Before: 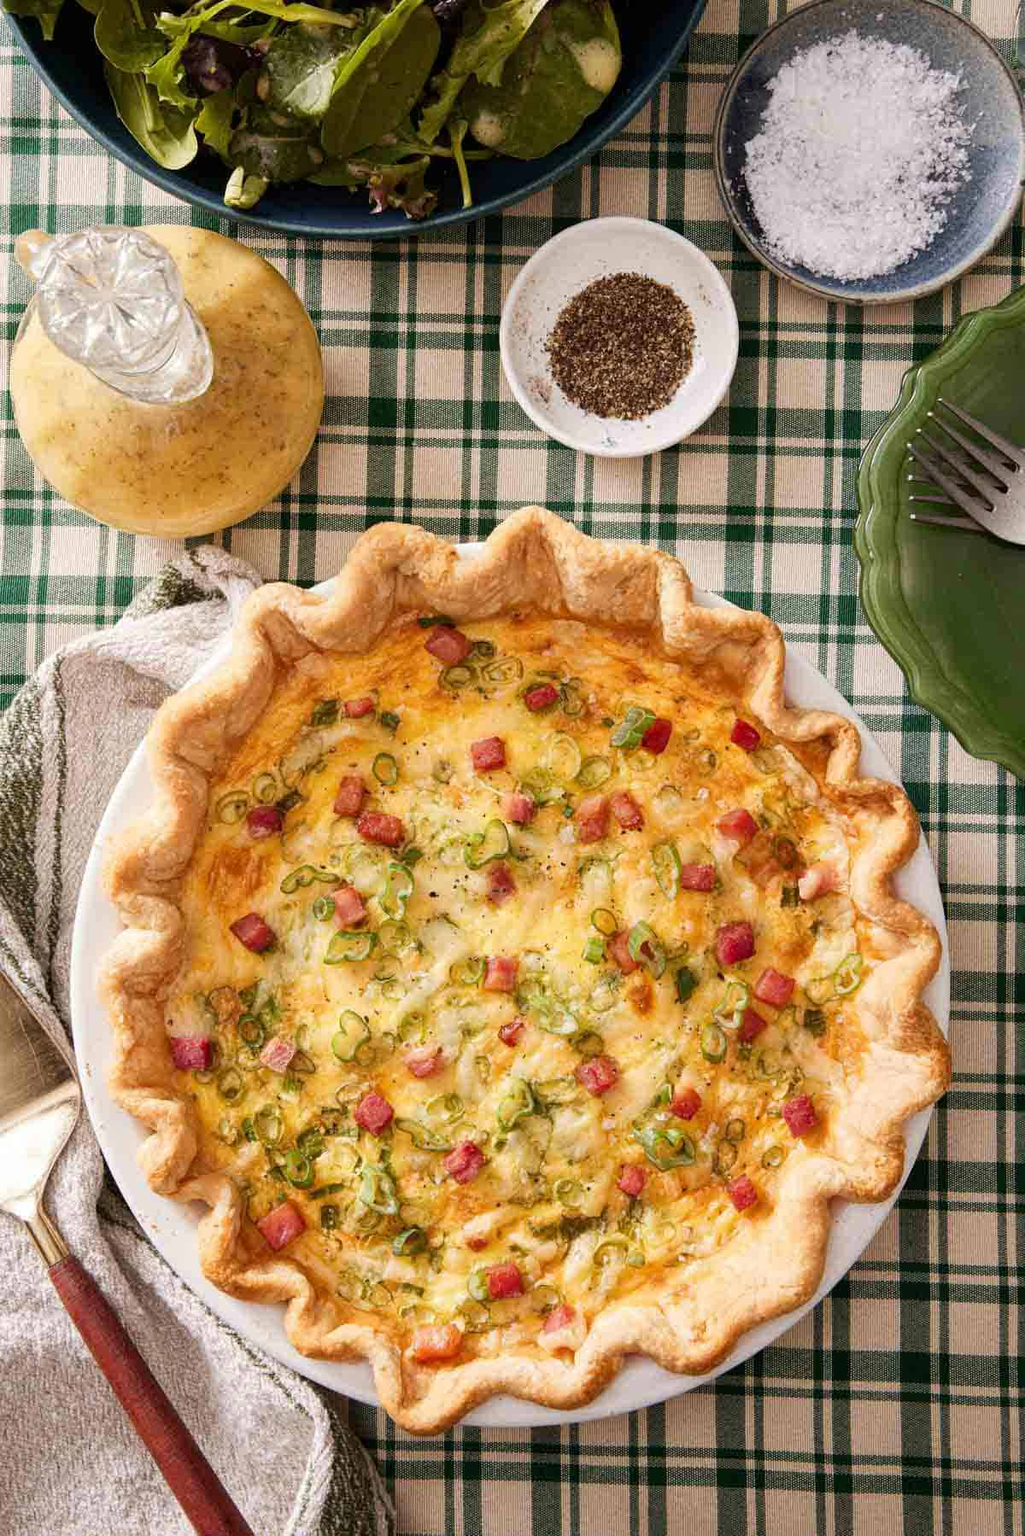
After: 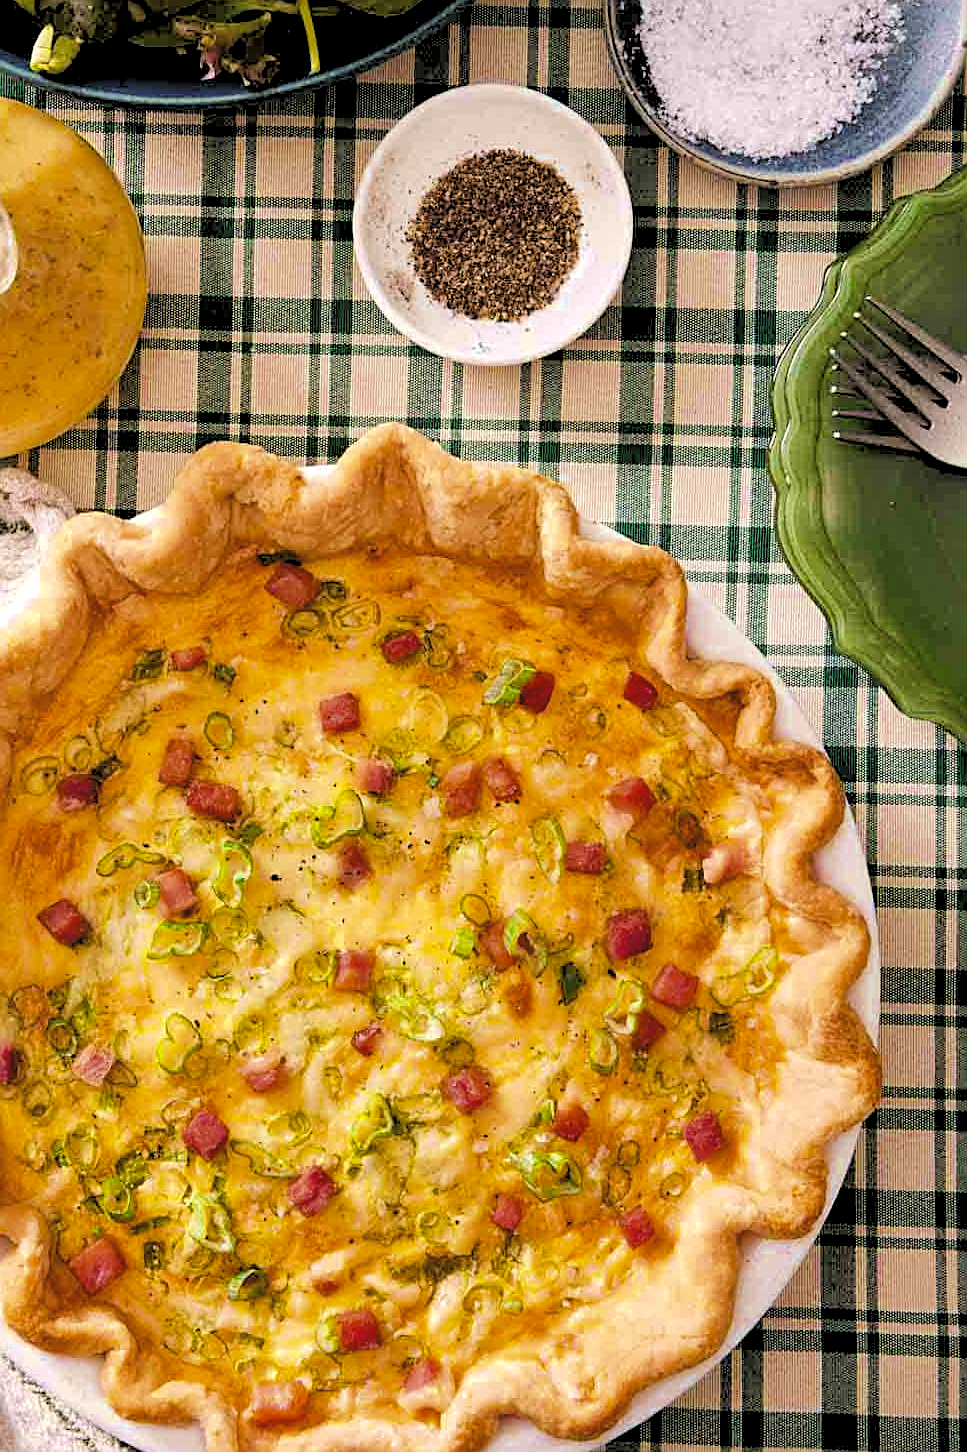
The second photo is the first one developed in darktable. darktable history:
filmic rgb: middle gray luminance 3.23%, black relative exposure -6 EV, white relative exposure 6.37 EV, dynamic range scaling 21.7%, target black luminance 0%, hardness 2.3, latitude 45.62%, contrast 0.777, highlights saturation mix 98.82%, shadows ↔ highlights balance 0.204%
shadows and highlights: on, module defaults
crop: left 19.355%, top 9.505%, right 0%, bottom 9.743%
tone equalizer: on, module defaults
exposure: black level correction -0.005, exposure 1 EV, compensate highlight preservation false
levels: levels [0.182, 0.542, 0.902]
color balance rgb: linear chroma grading › global chroma 9.015%, perceptual saturation grading › global saturation 15.765%, perceptual saturation grading › highlights -19.544%, perceptual saturation grading › shadows 19.663%, perceptual brilliance grading › global brilliance 15.221%, perceptual brilliance grading › shadows -35.576%, global vibrance 20%
sharpen: on, module defaults
